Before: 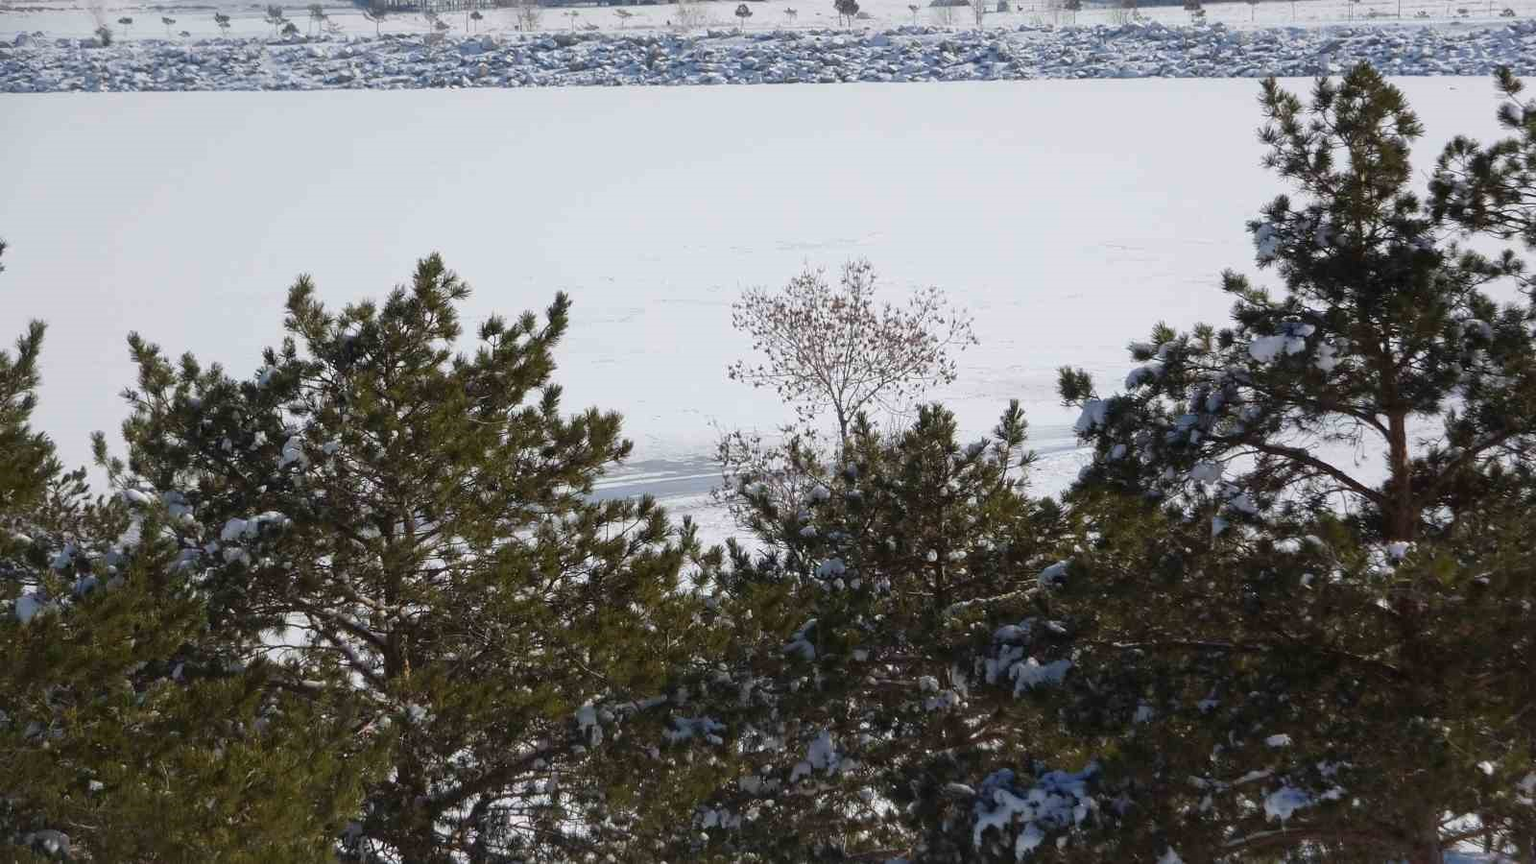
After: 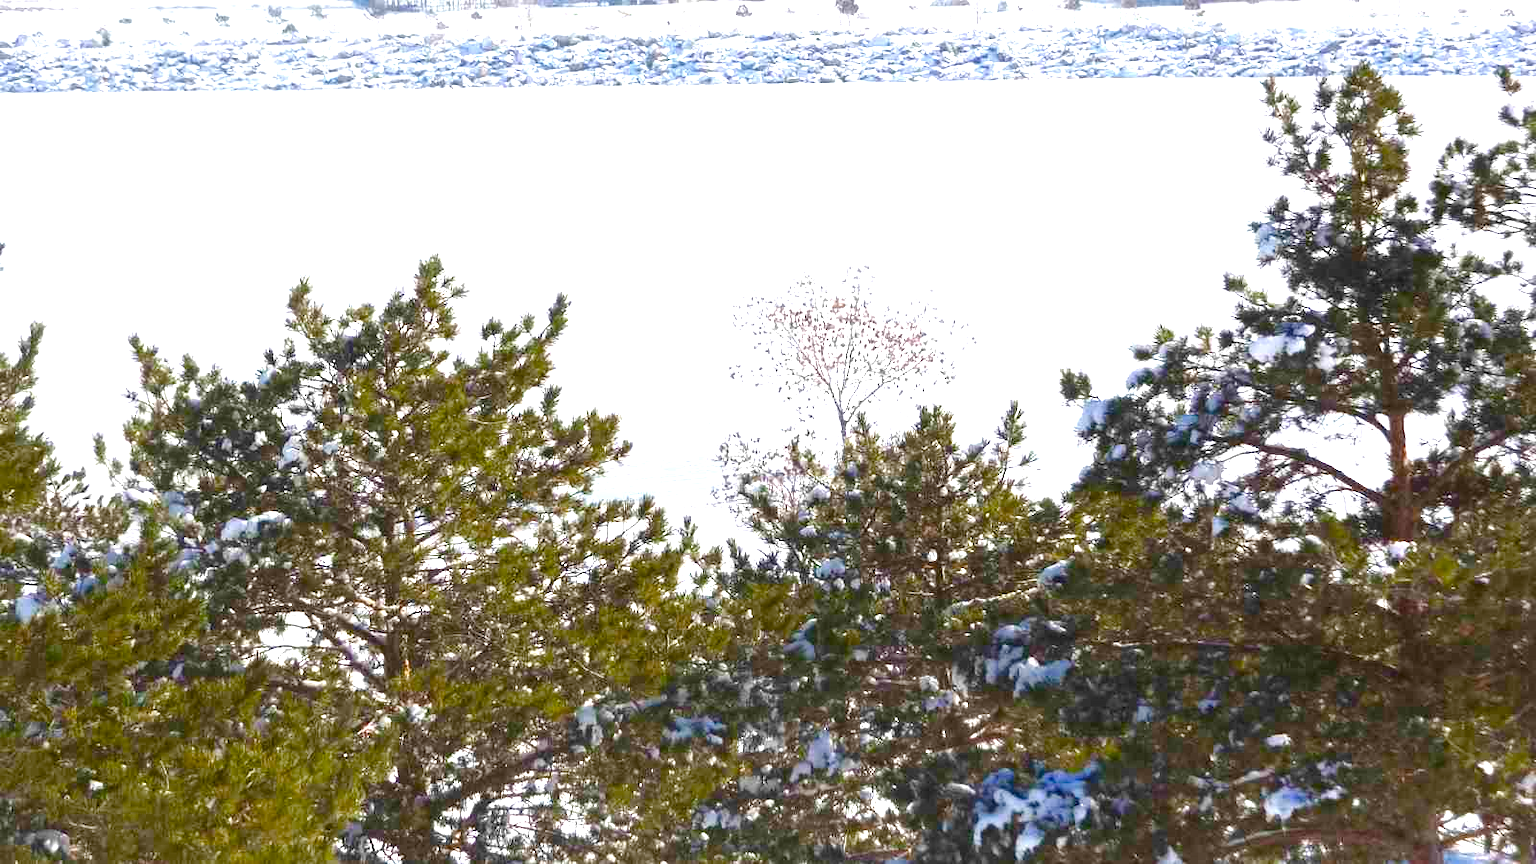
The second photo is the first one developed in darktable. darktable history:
color balance rgb: perceptual saturation grading › global saturation 26.842%, perceptual saturation grading › highlights -27.727%, perceptual saturation grading › mid-tones 15.324%, perceptual saturation grading › shadows 33.229%, global vibrance 20%
exposure: black level correction 0, exposure 1.754 EV, compensate highlight preservation false
